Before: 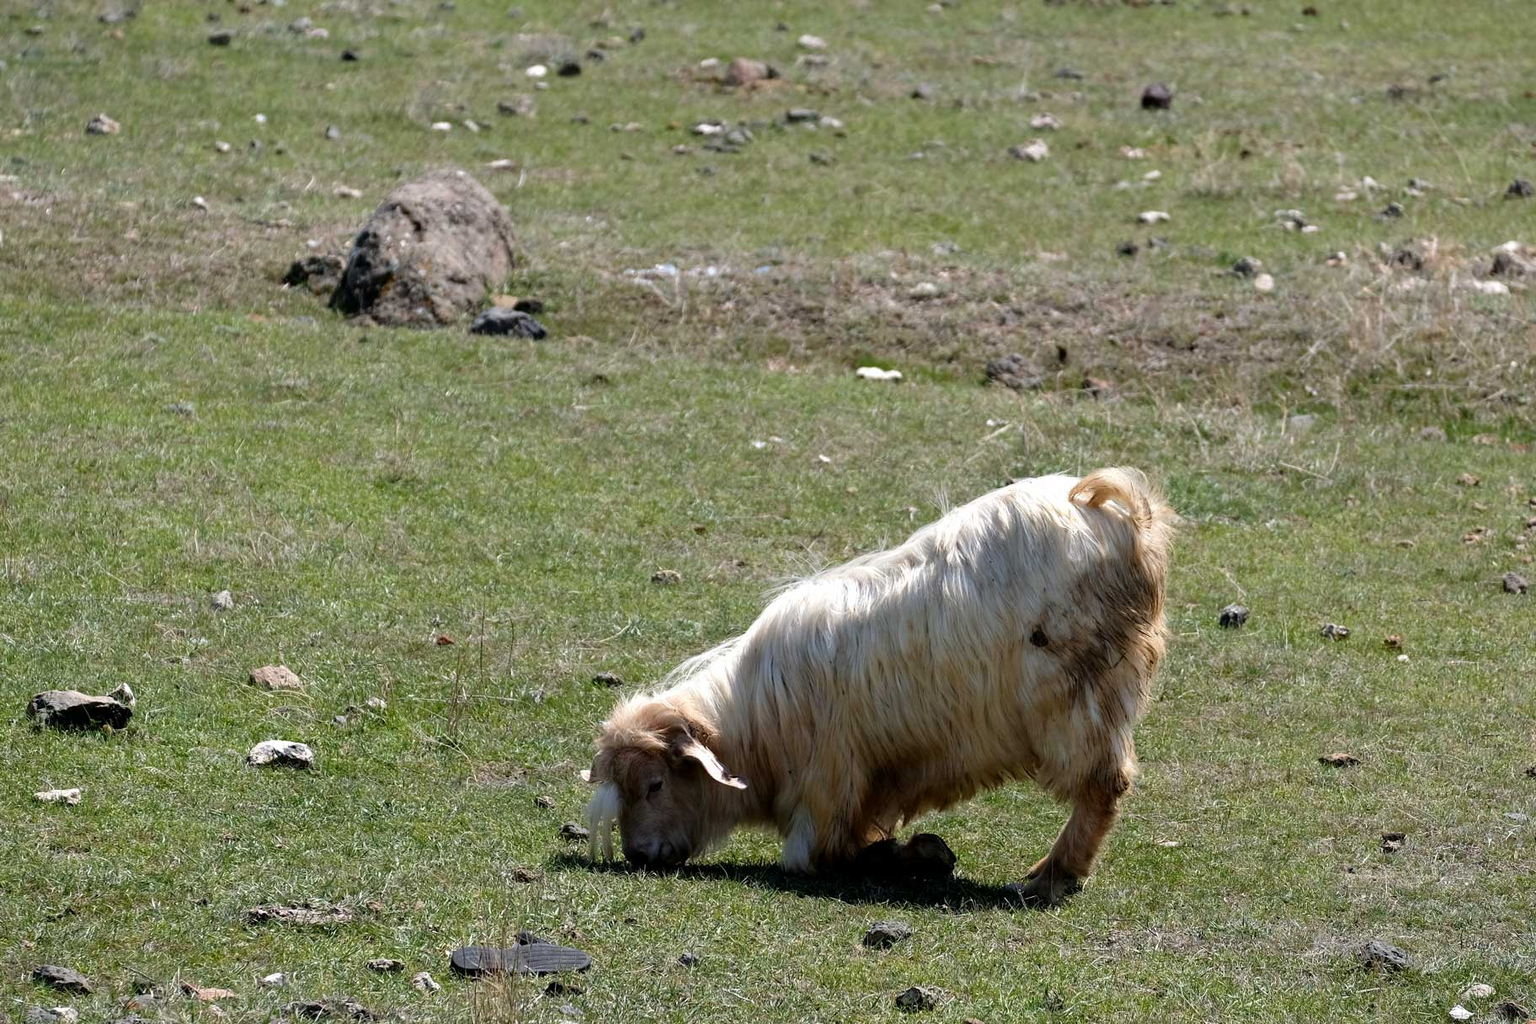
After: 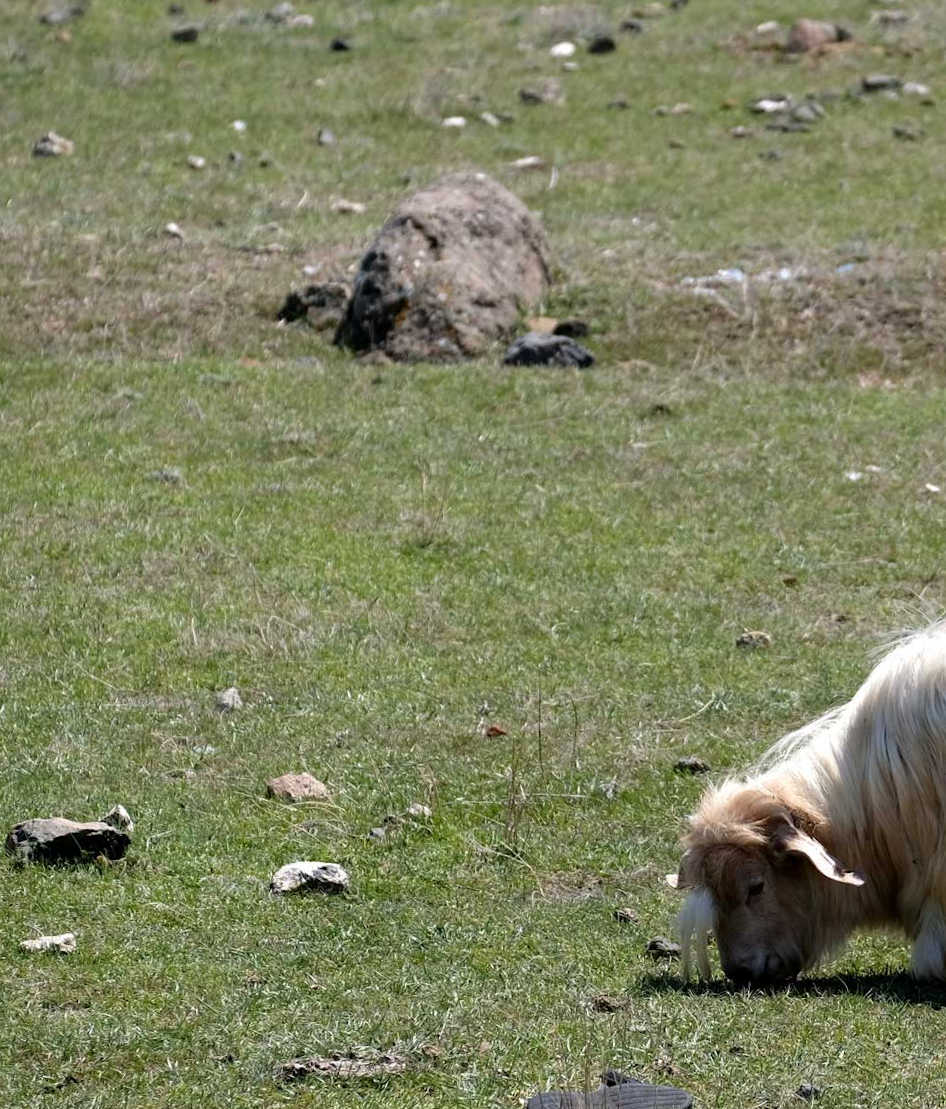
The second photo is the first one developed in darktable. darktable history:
crop: left 0.587%, right 45.588%, bottom 0.086%
rotate and perspective: rotation -3.52°, crop left 0.036, crop right 0.964, crop top 0.081, crop bottom 0.919
